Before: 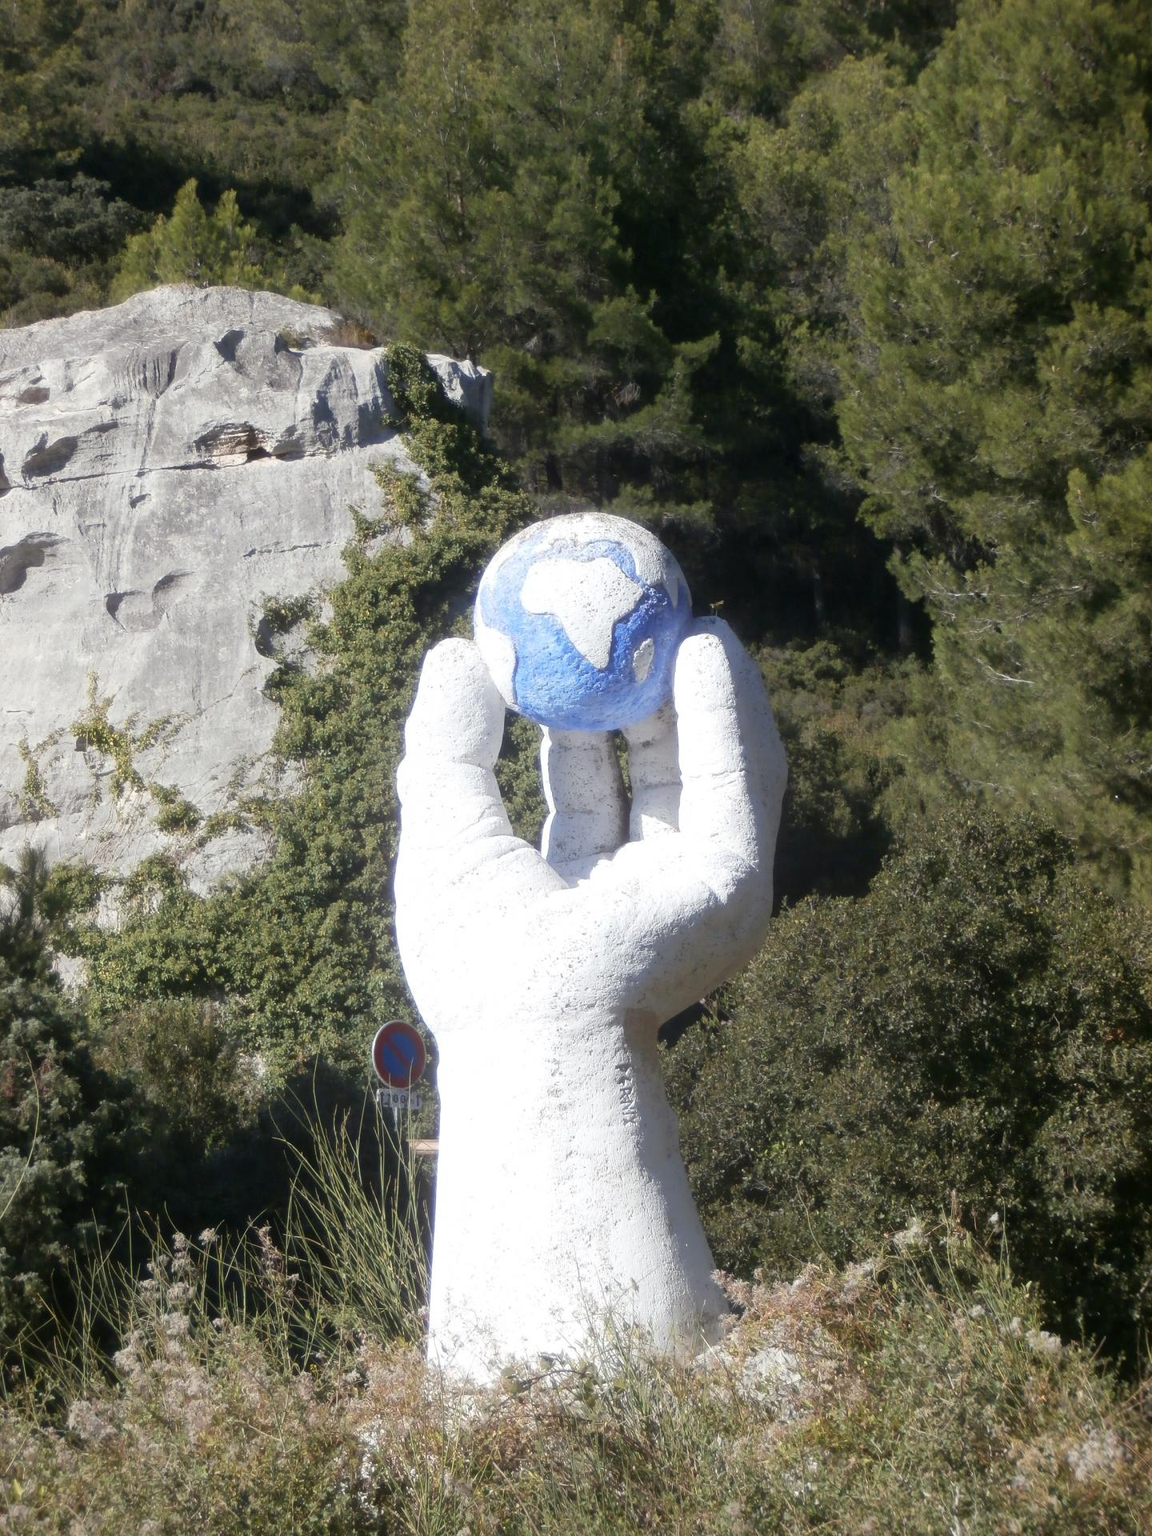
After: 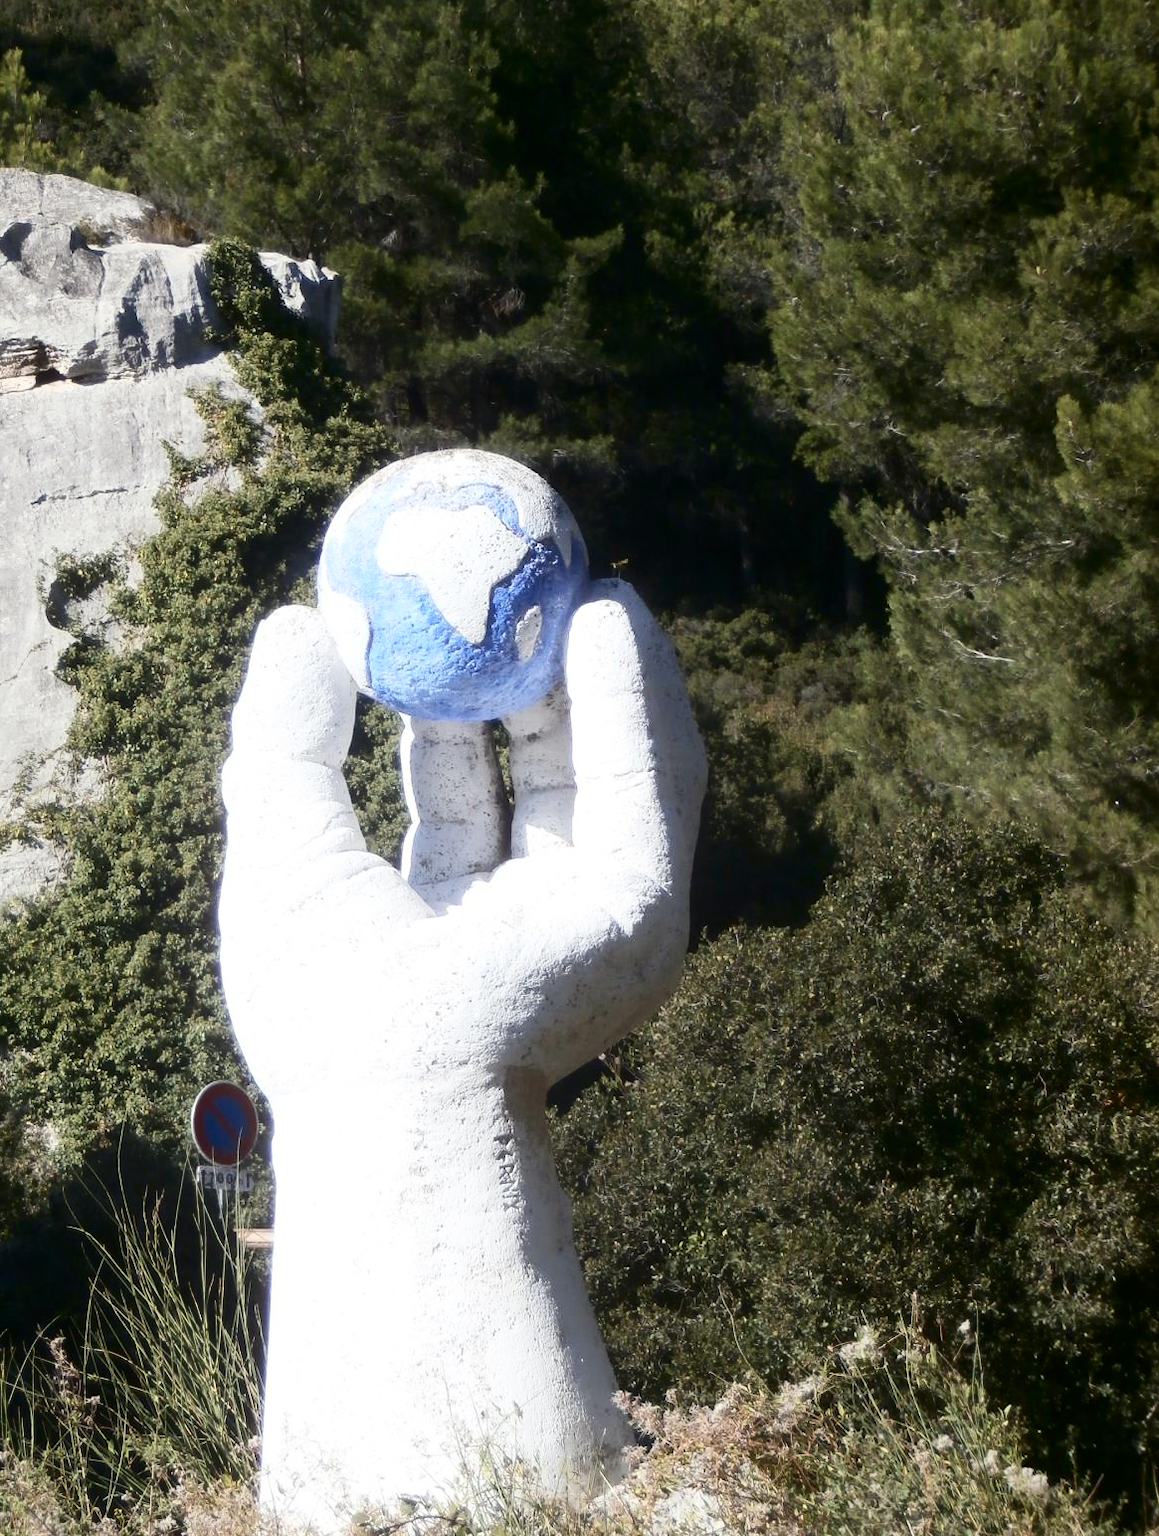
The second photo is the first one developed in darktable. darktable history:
contrast brightness saturation: contrast 0.27
crop: left 19.006%, top 9.888%, right 0%, bottom 9.676%
